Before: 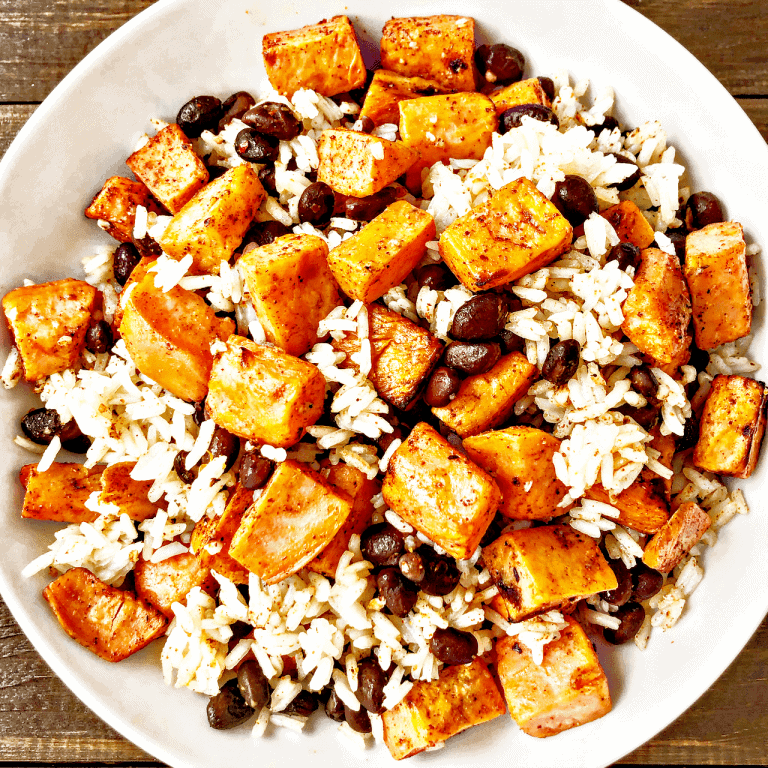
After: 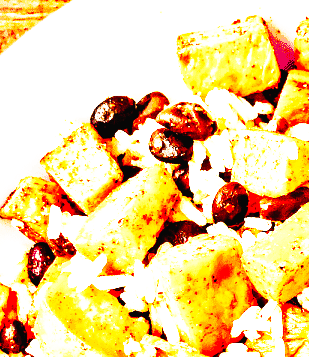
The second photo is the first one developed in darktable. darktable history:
base curve: curves: ch0 [(0, 0) (0.007, 0.004) (0.027, 0.03) (0.046, 0.07) (0.207, 0.54) (0.442, 0.872) (0.673, 0.972) (1, 1)], preserve colors none
tone curve: curves: ch0 [(0, 0.013) (0.198, 0.175) (0.512, 0.582) (0.625, 0.754) (0.81, 0.934) (1, 1)], preserve colors none
crop and rotate: left 11.248%, top 0.102%, right 48.409%, bottom 53.337%
exposure: black level correction 0, exposure 0.694 EV, compensate highlight preservation false
